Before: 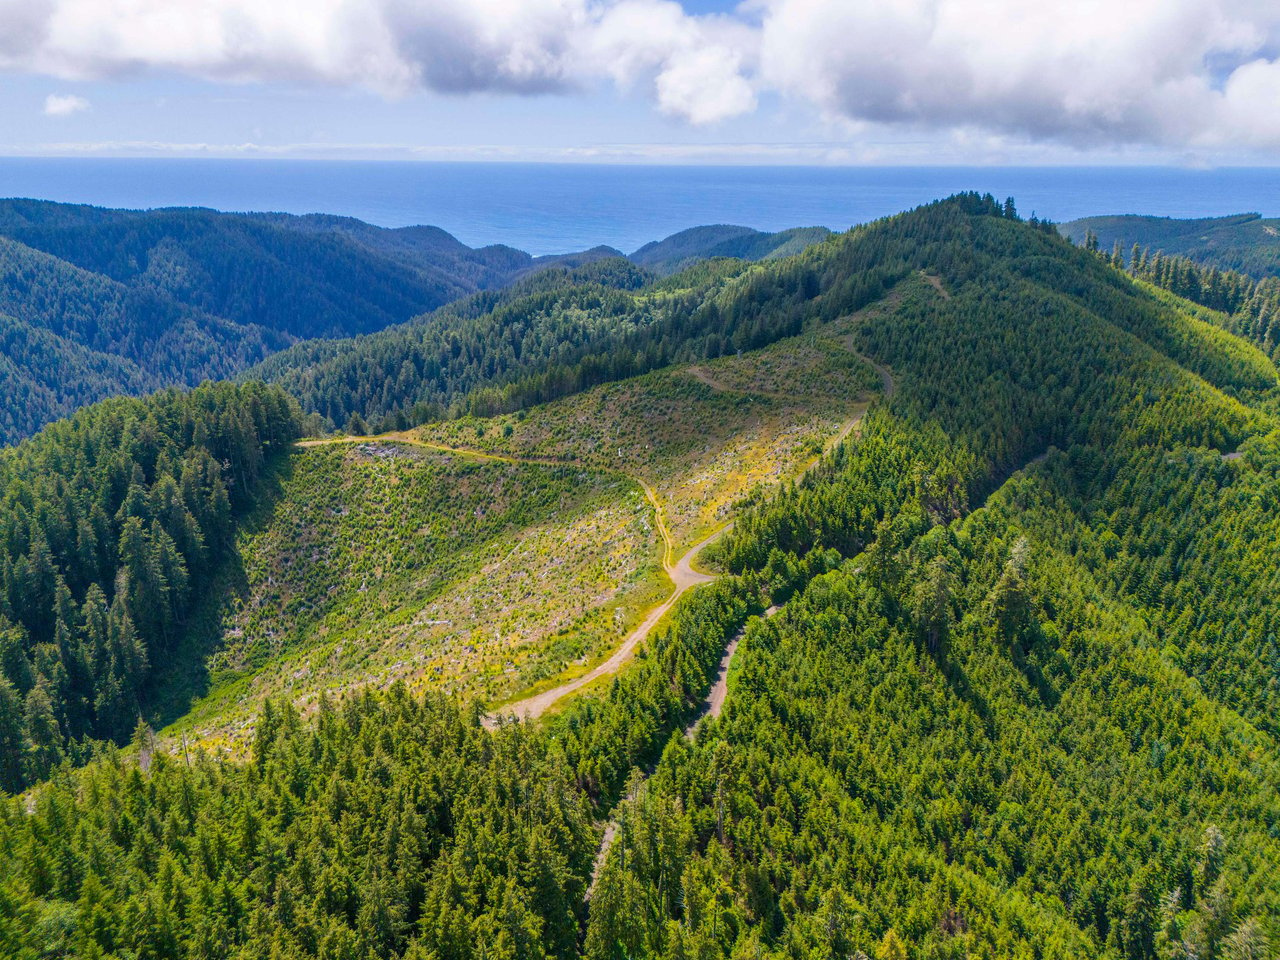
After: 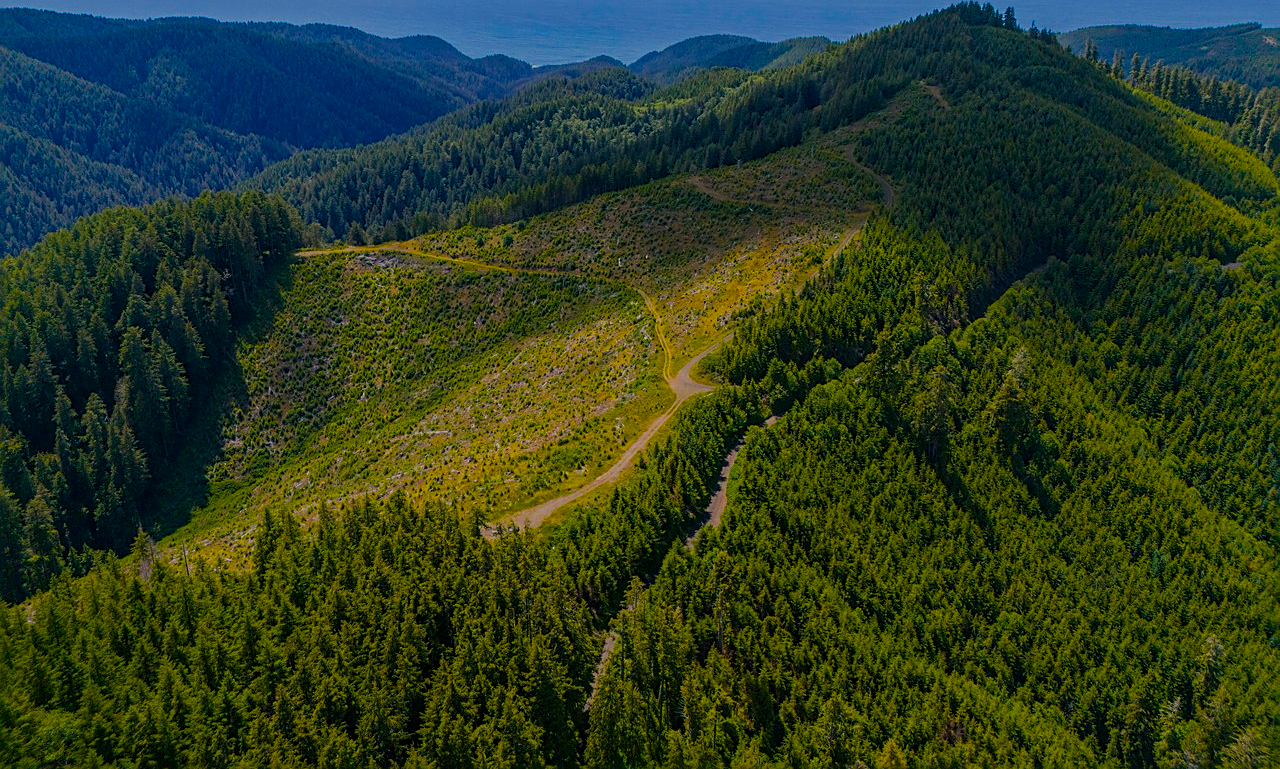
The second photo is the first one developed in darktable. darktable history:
exposure: exposure -1.408 EV, compensate highlight preservation false
crop and rotate: top 19.843%
tone equalizer: -8 EV -0.453 EV, -7 EV -0.361 EV, -6 EV -0.325 EV, -5 EV -0.183 EV, -3 EV 0.208 EV, -2 EV 0.341 EV, -1 EV 0.377 EV, +0 EV 0.395 EV, mask exposure compensation -0.515 EV
sharpen: on, module defaults
color balance rgb: highlights gain › chroma 3.058%, highlights gain › hue 78.33°, perceptual saturation grading › global saturation 42.74%
